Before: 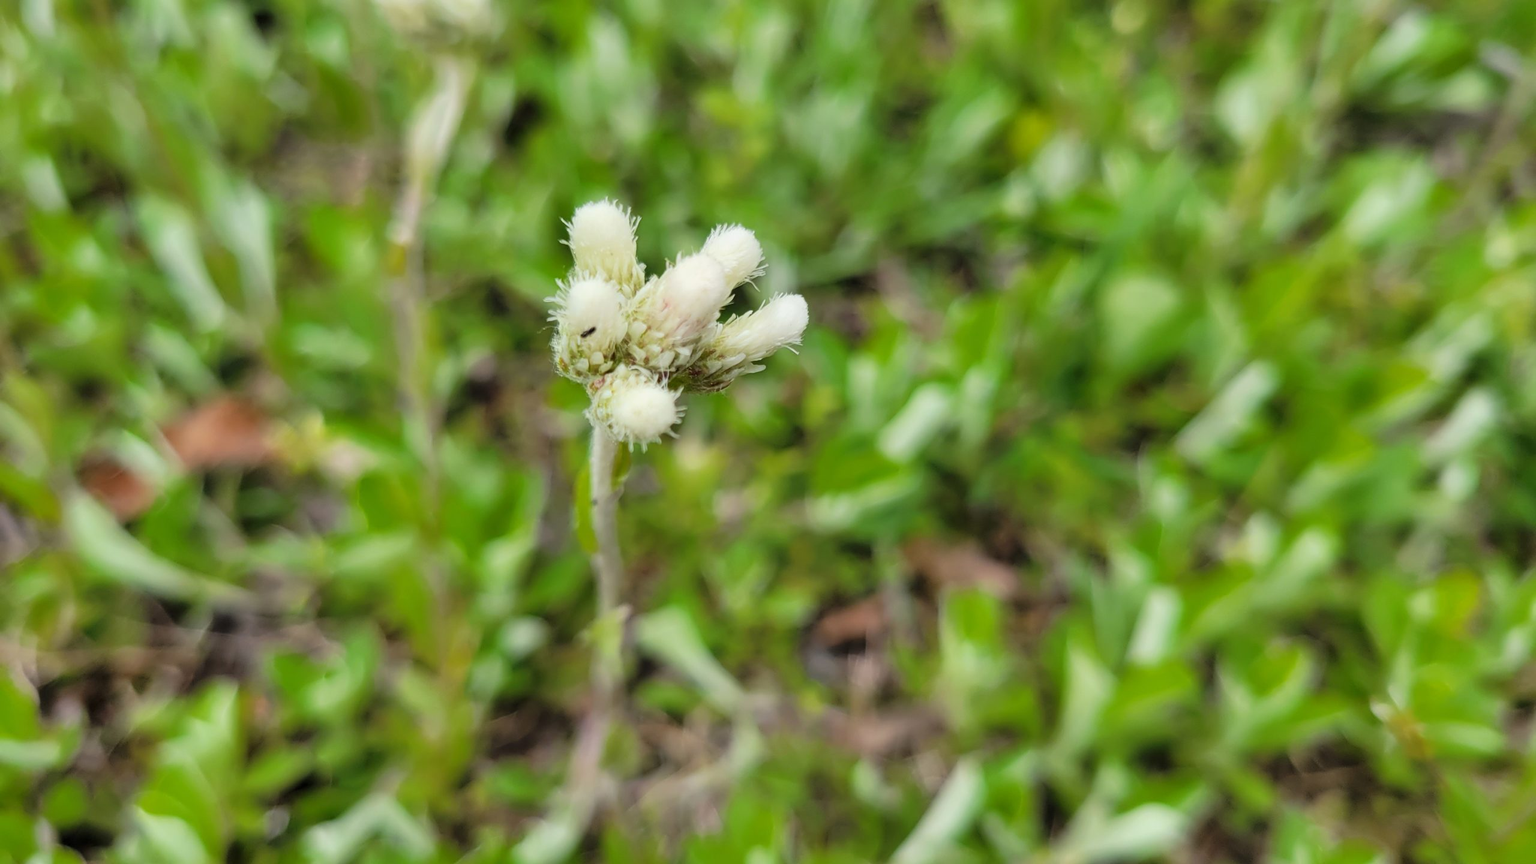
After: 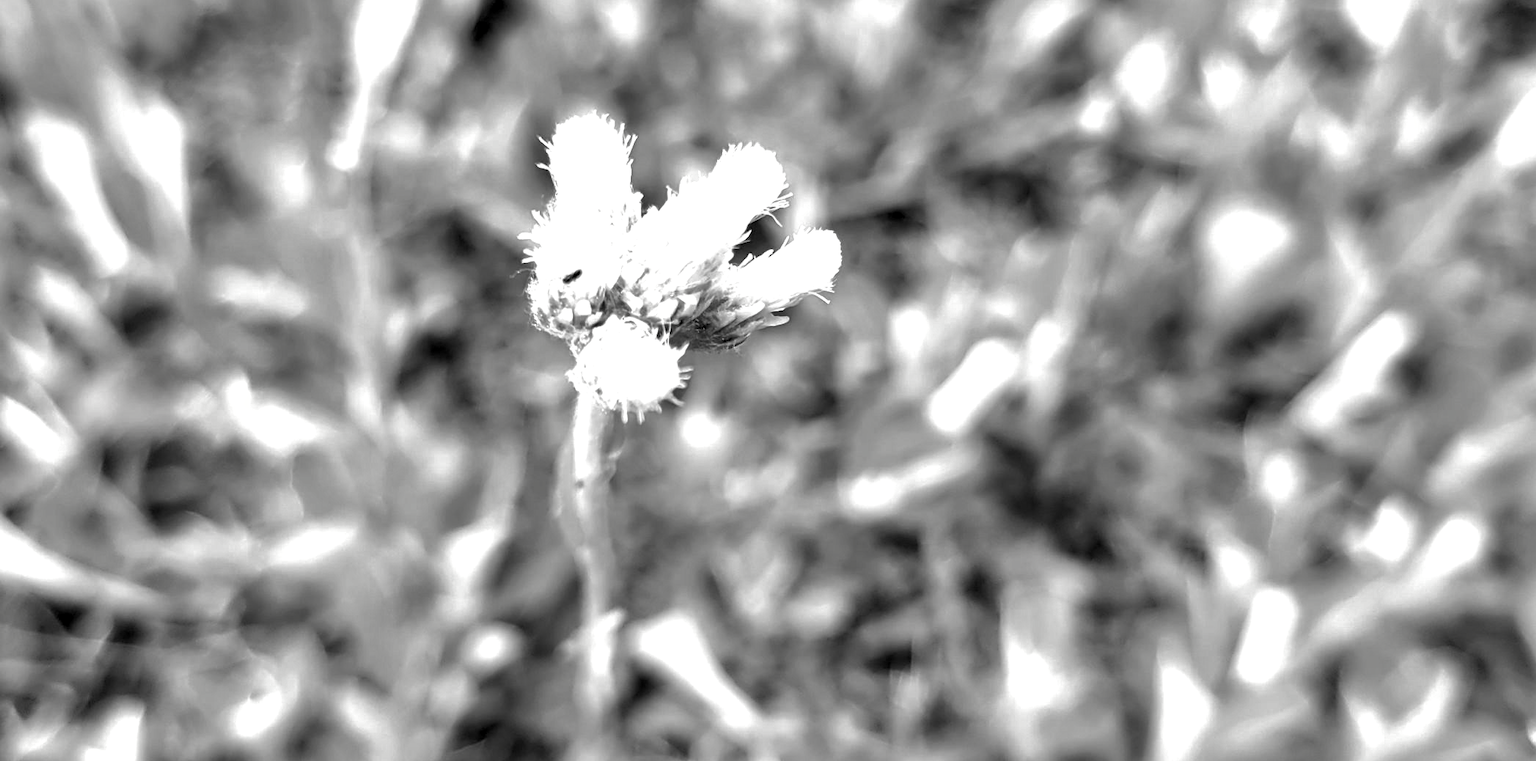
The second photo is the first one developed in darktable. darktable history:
crop: left 7.826%, top 12.339%, right 10.31%, bottom 15.478%
color correction: highlights b* 0.035, saturation 1.06
contrast brightness saturation: saturation -0.996
color zones: curves: ch0 [(0.224, 0.526) (0.75, 0.5)]; ch1 [(0.055, 0.526) (0.224, 0.761) (0.377, 0.526) (0.75, 0.5)]
exposure: black level correction 0, exposure 0.703 EV, compensate exposure bias true, compensate highlight preservation false
shadows and highlights: on, module defaults
color balance rgb: perceptual saturation grading › global saturation 20%, perceptual saturation grading › highlights -25.225%, perceptual saturation grading › shadows 49.535%
levels: levels [0.129, 0.519, 0.867]
